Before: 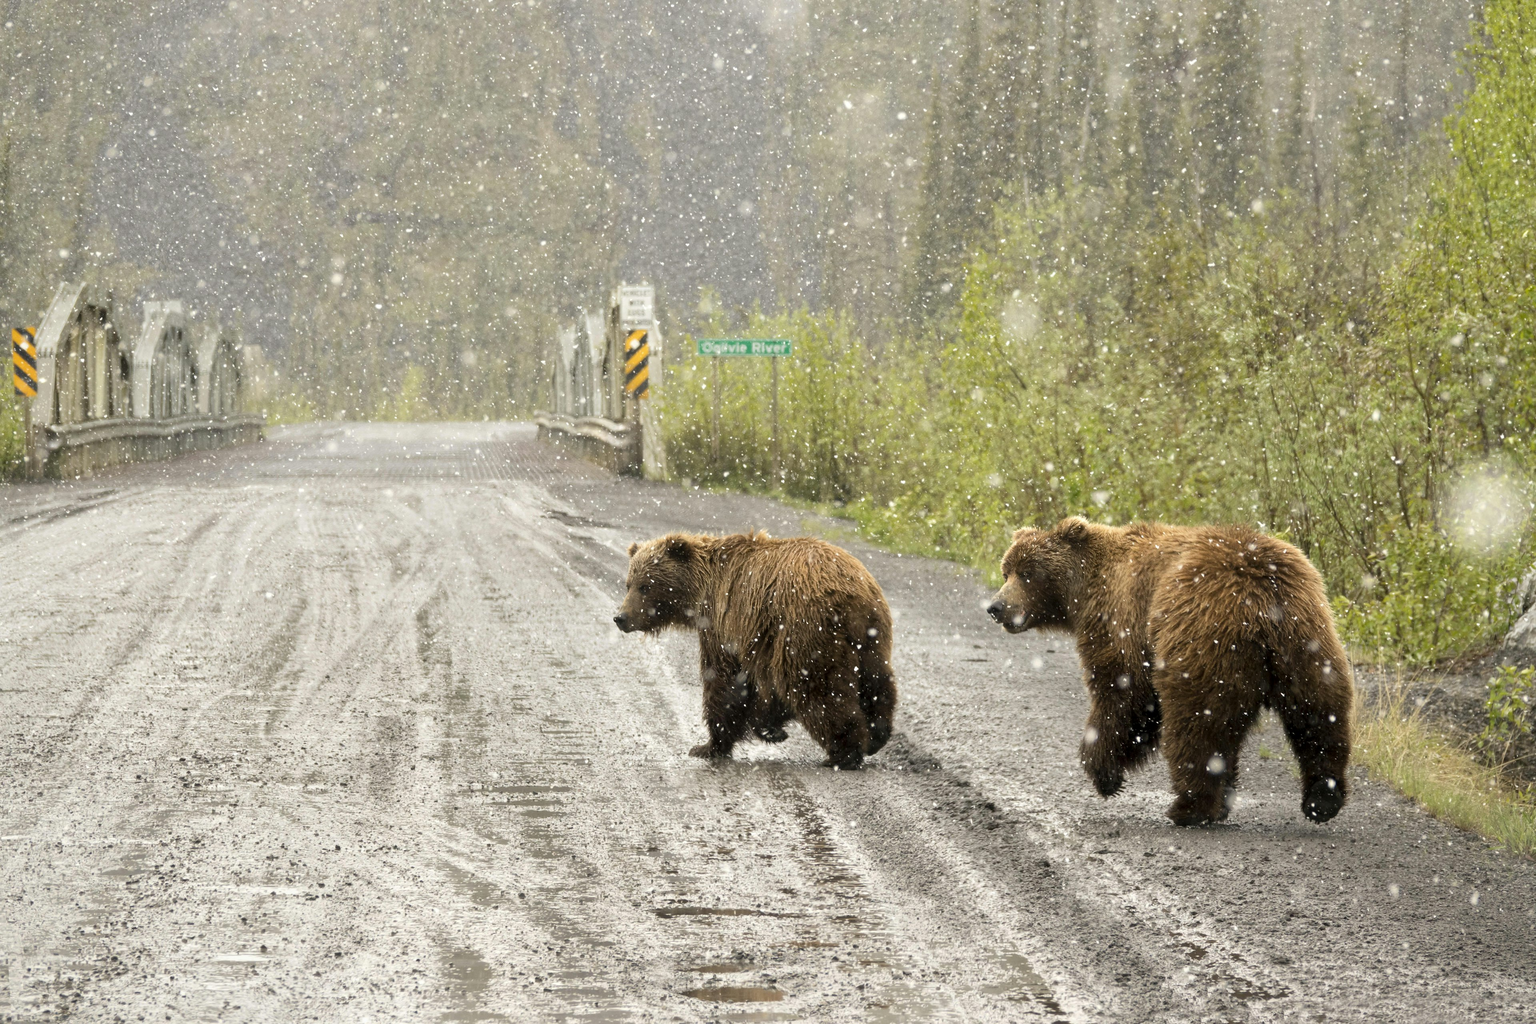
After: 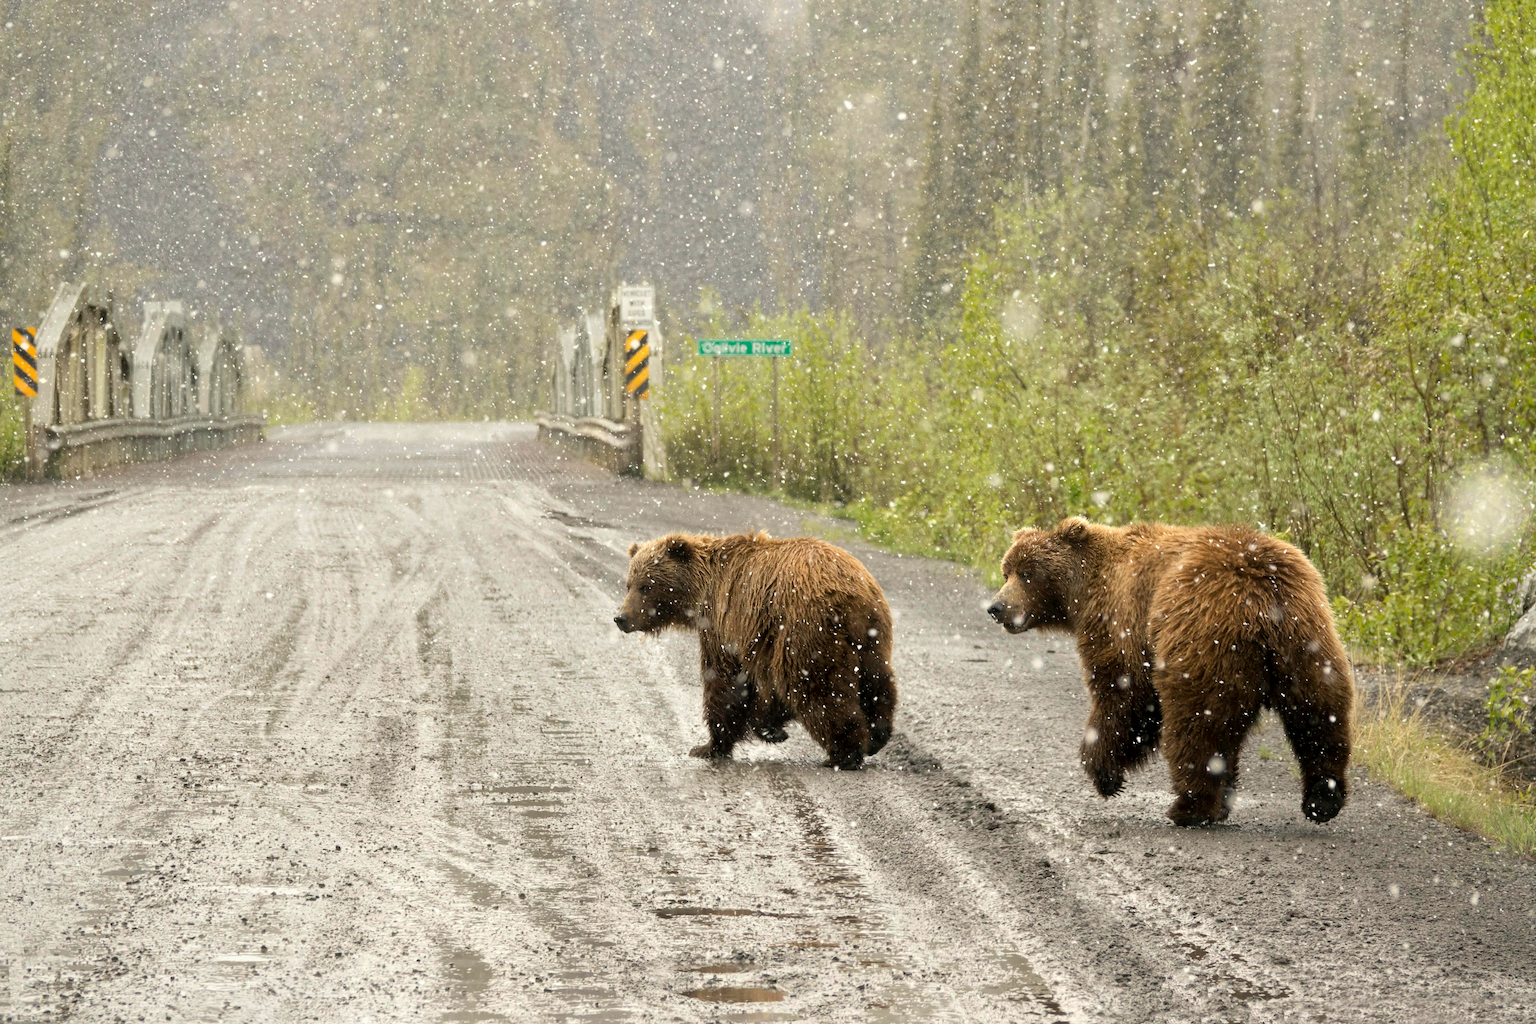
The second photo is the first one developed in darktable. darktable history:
color correction: highlights b* 2.9
